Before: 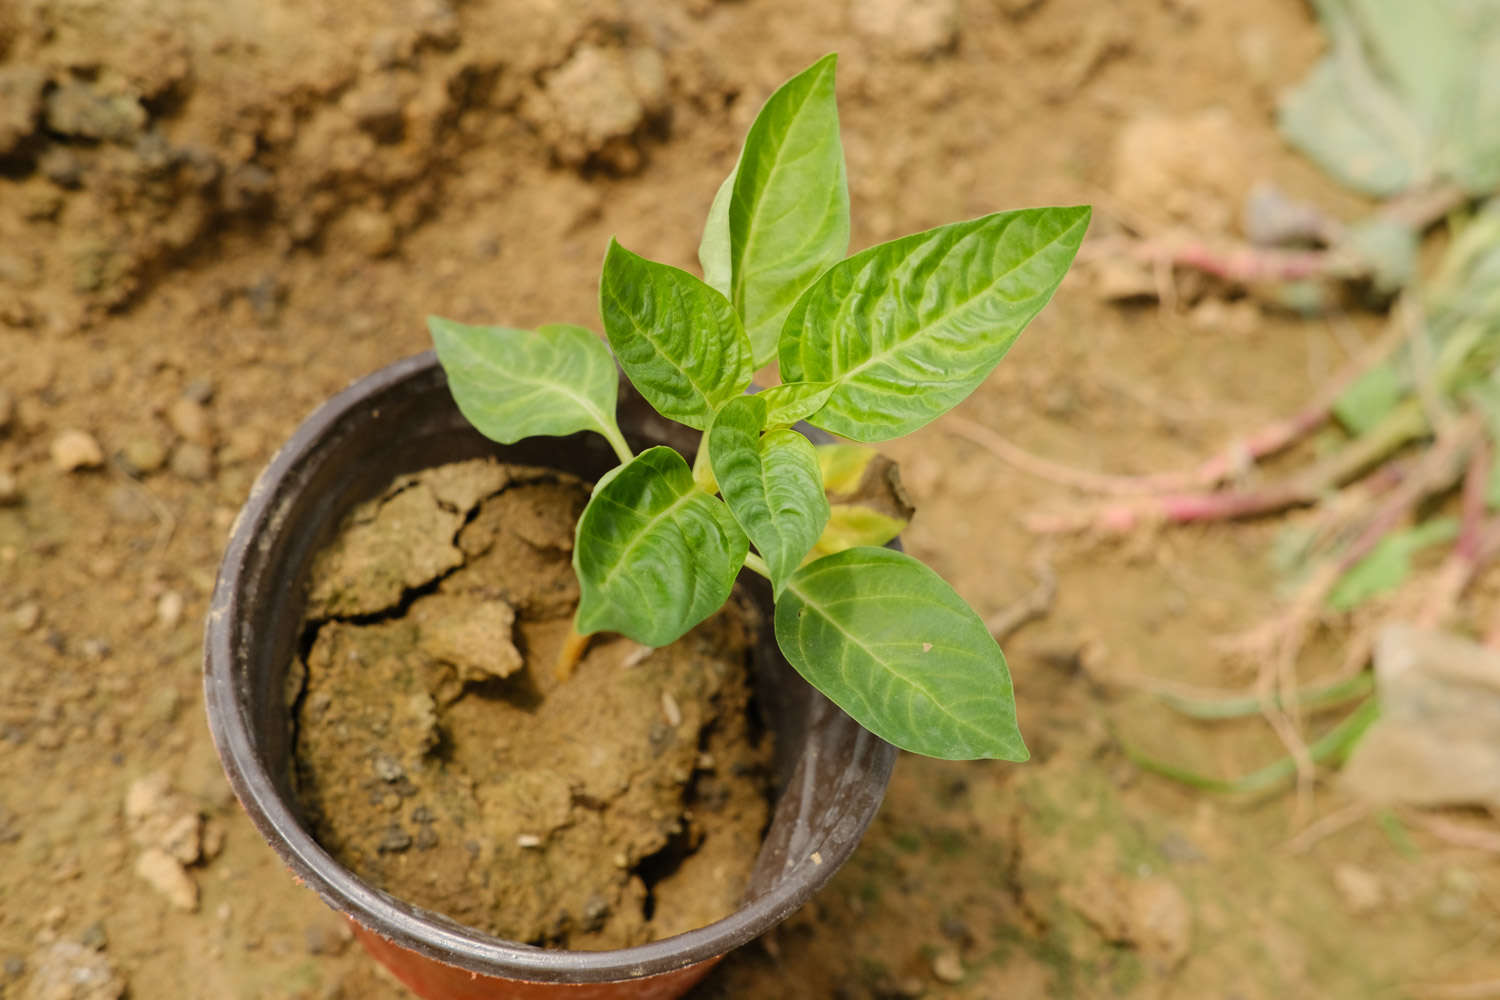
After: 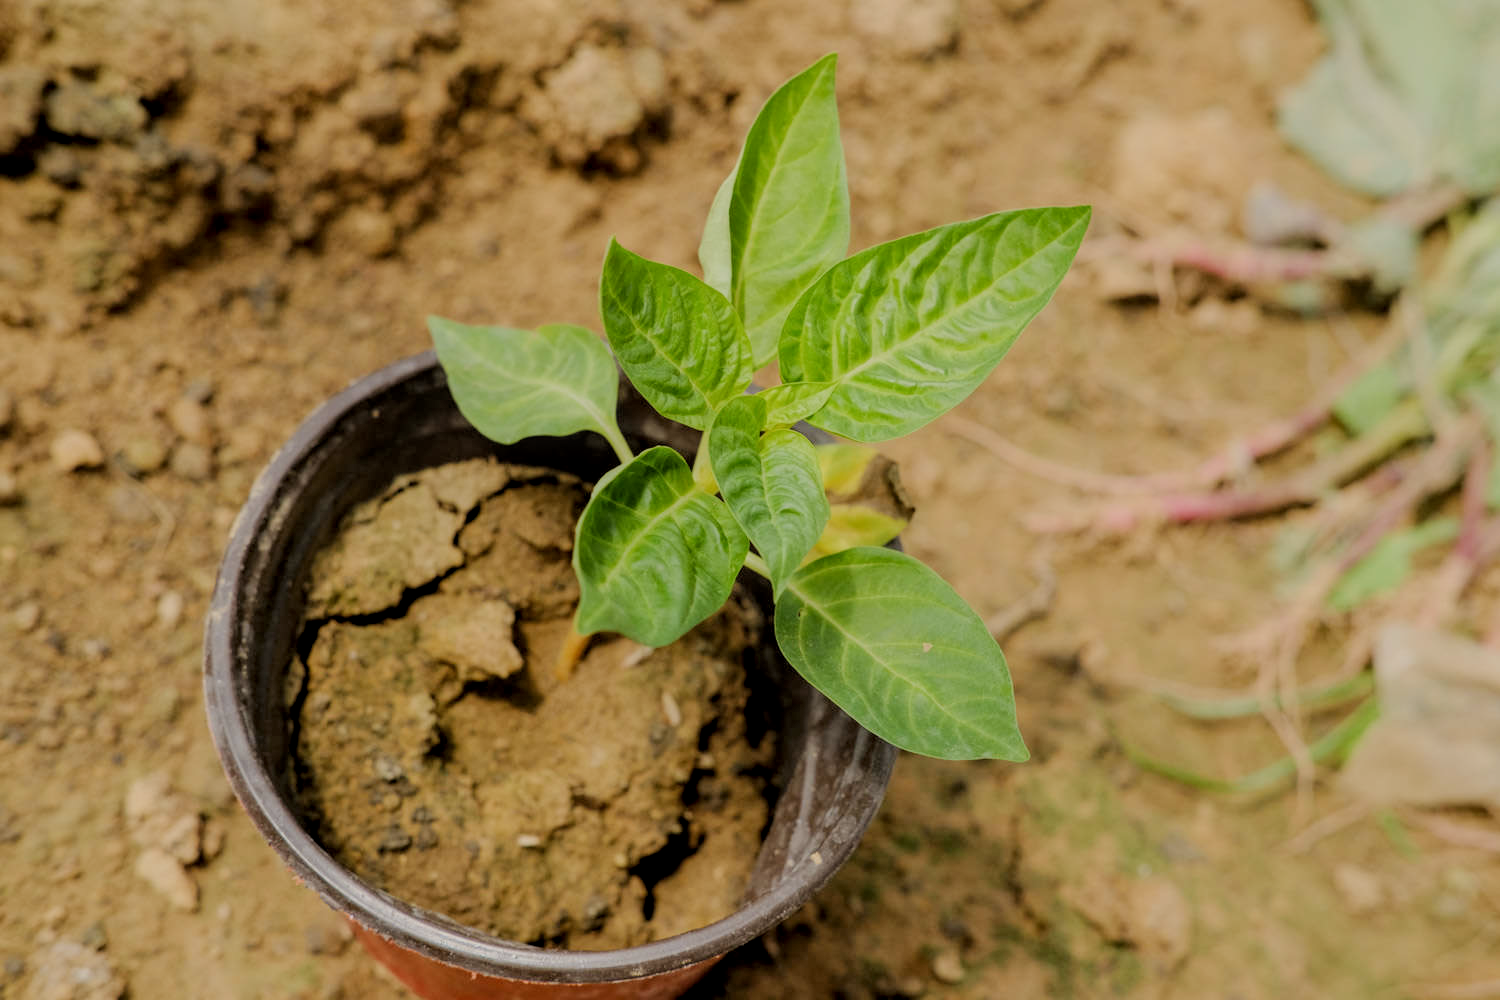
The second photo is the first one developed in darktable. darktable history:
filmic rgb: black relative exposure -6.82 EV, white relative exposure 5.89 EV, hardness 2.71
local contrast: on, module defaults
